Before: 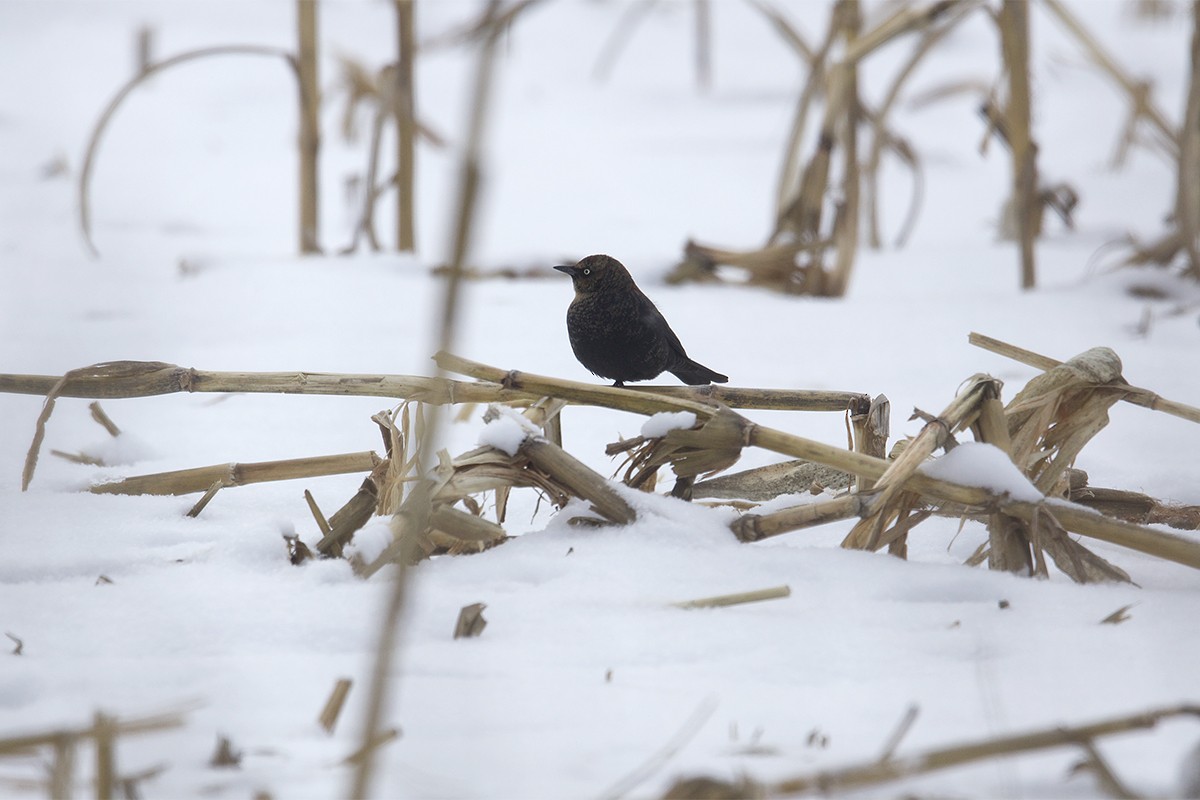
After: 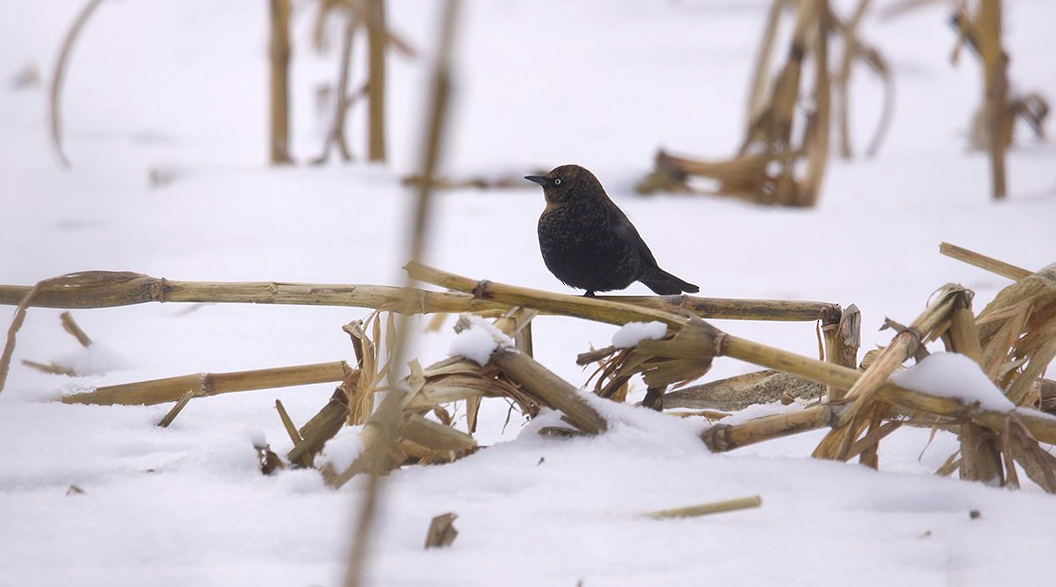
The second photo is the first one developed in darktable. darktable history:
color correction: highlights a* 3.28, highlights b* 1.71, saturation 1.25
crop and rotate: left 2.43%, top 11.308%, right 9.504%, bottom 15.301%
local contrast: mode bilateral grid, contrast 20, coarseness 49, detail 119%, midtone range 0.2
